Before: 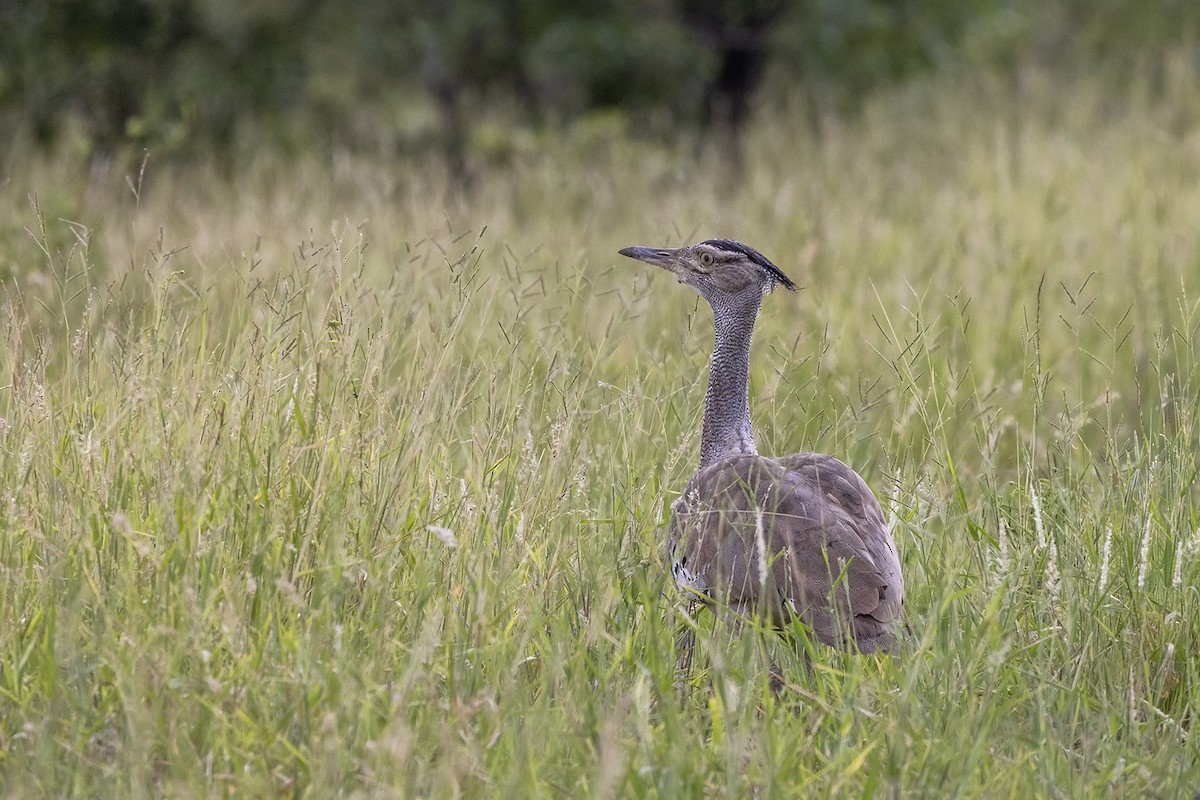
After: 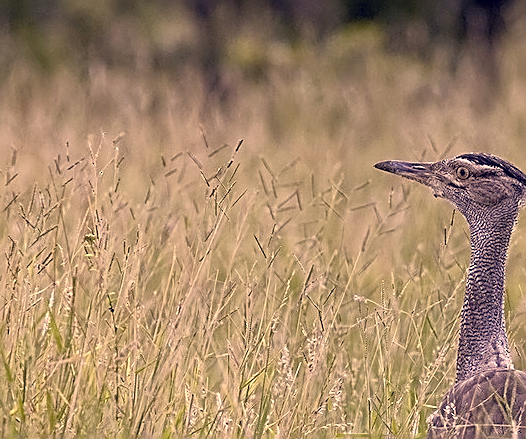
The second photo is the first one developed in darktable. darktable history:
sharpen: amount 1.018
color balance rgb: global offset › luminance -0.515%, perceptual saturation grading › global saturation 20%, perceptual saturation grading › highlights -49.224%, perceptual saturation grading › shadows 26.006%, contrast 4.754%
color correction: highlights a* 20.32, highlights b* 27.55, shadows a* 3.44, shadows b* -17.2, saturation 0.754
crop: left 20.408%, top 10.76%, right 35.726%, bottom 34.351%
